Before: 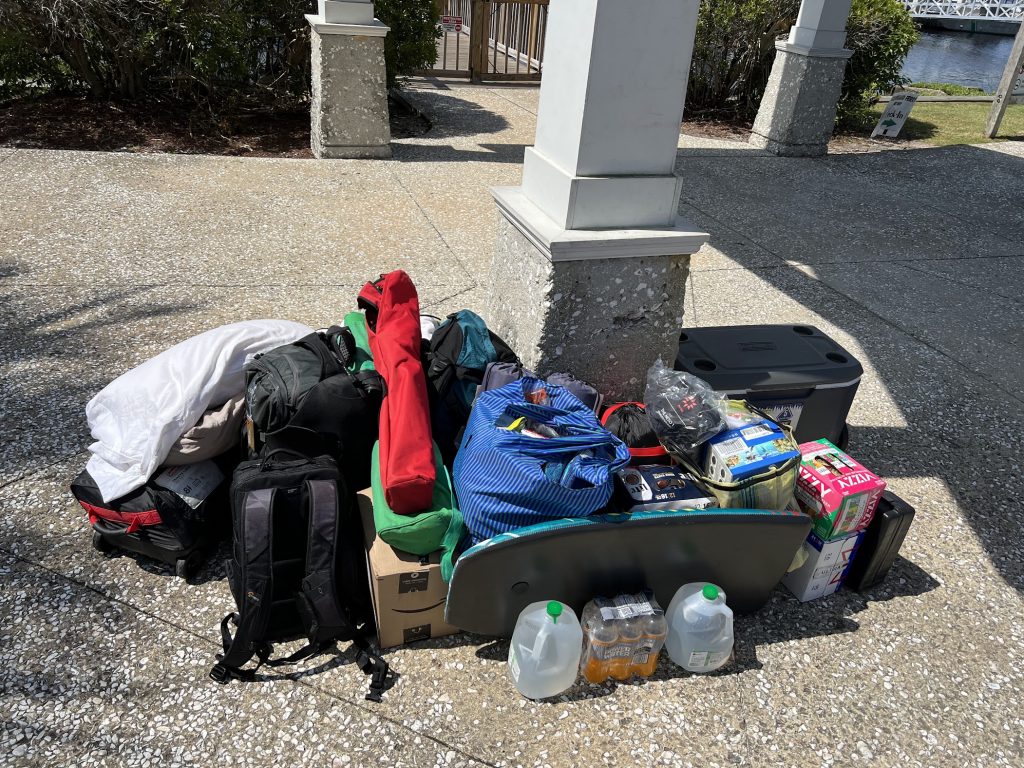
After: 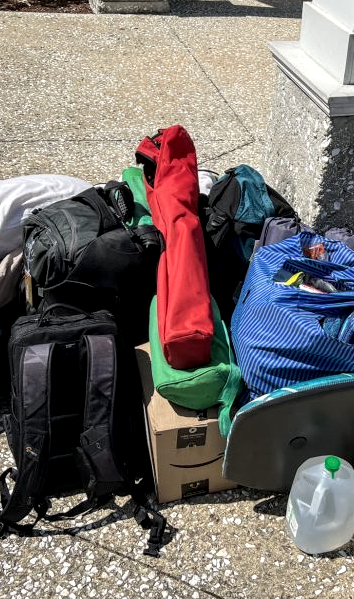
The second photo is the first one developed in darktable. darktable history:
crop and rotate: left 21.709%, top 19.008%, right 43.708%, bottom 2.989%
local contrast: detail 144%
